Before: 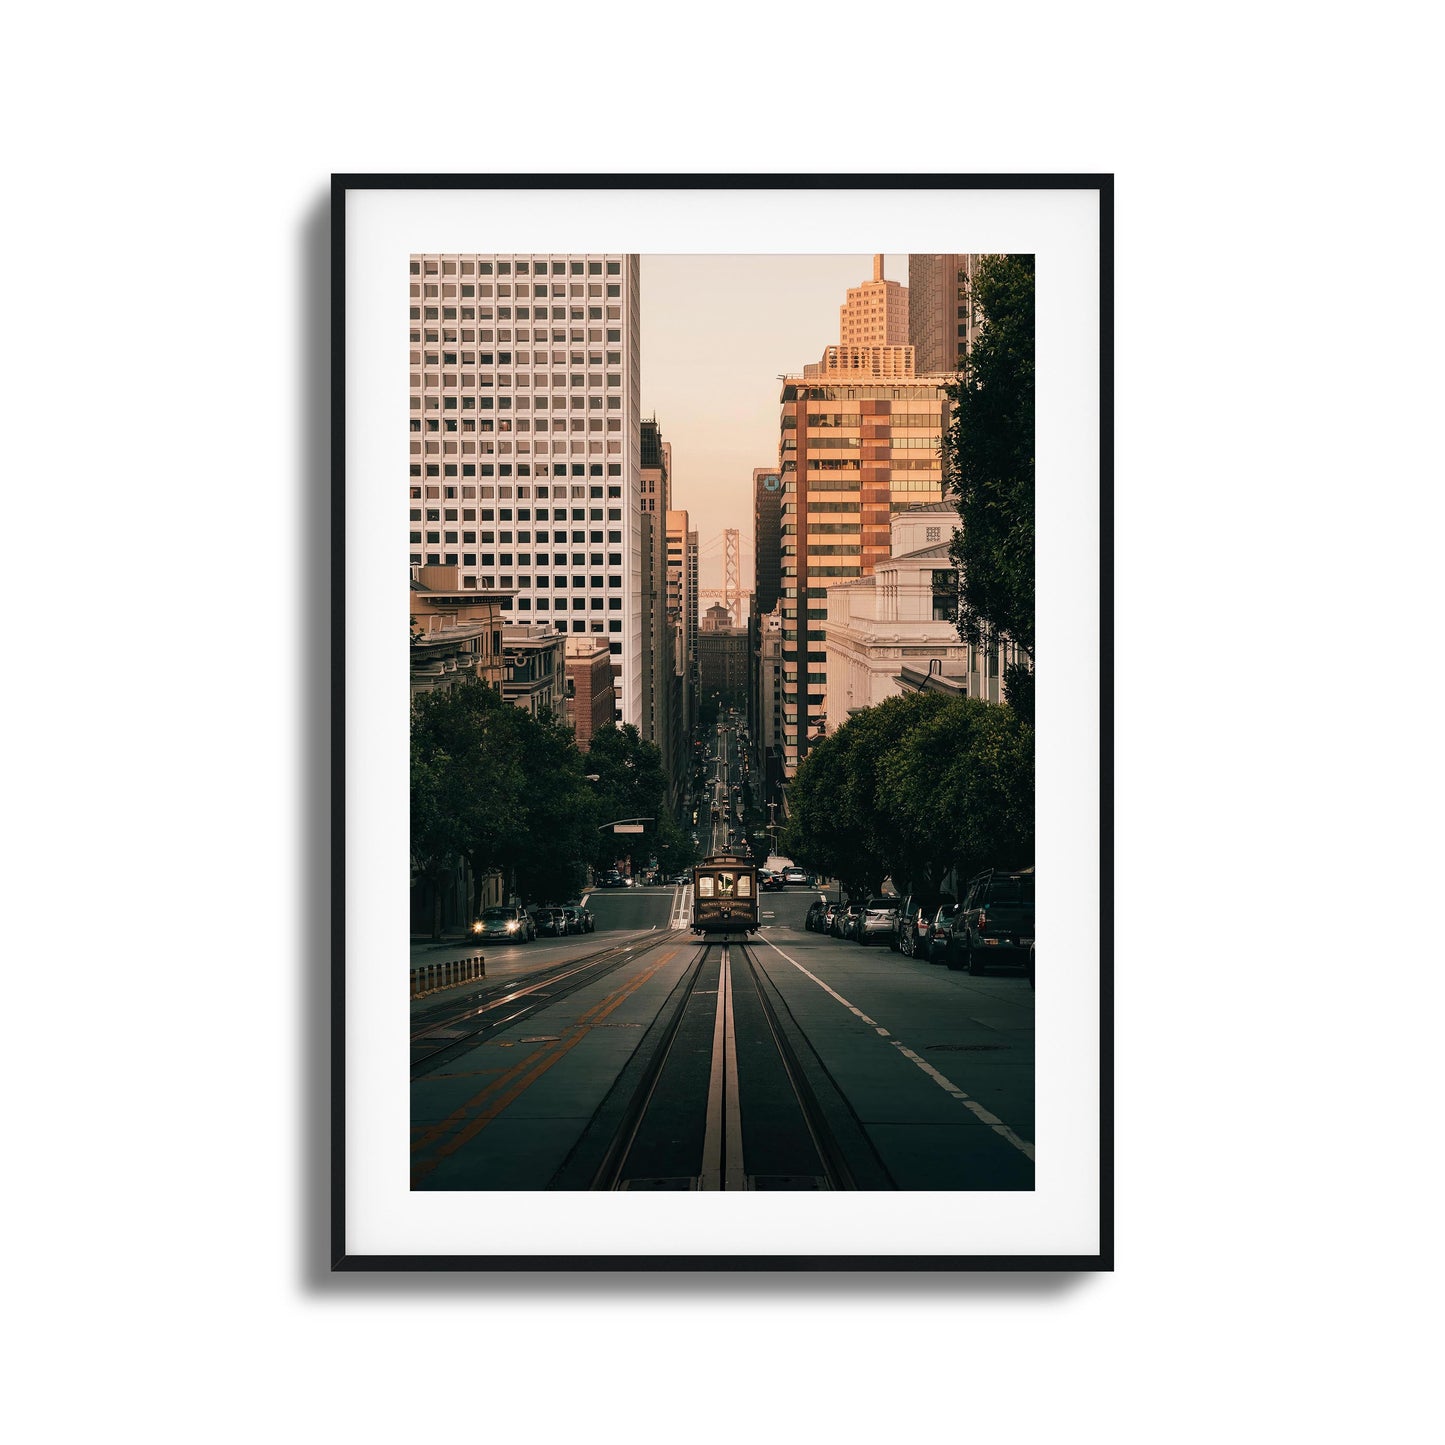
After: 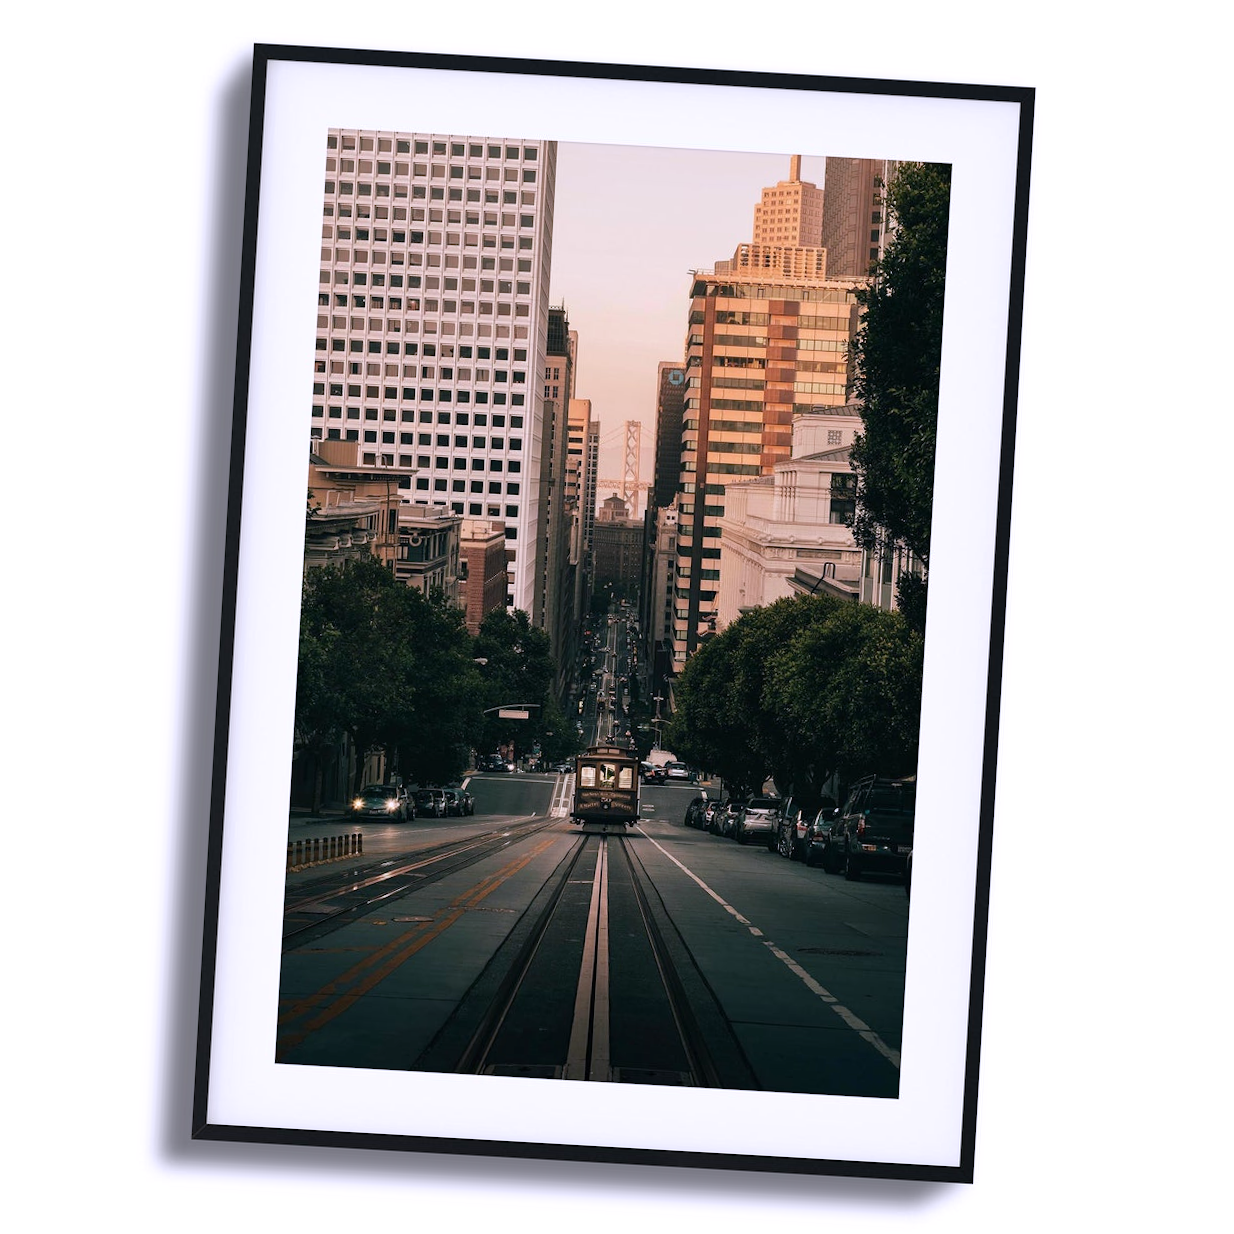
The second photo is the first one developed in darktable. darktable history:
crop and rotate: angle -3.27°, left 5.211%, top 5.211%, right 4.607%, bottom 4.607%
white balance: red 1.004, blue 1.096
